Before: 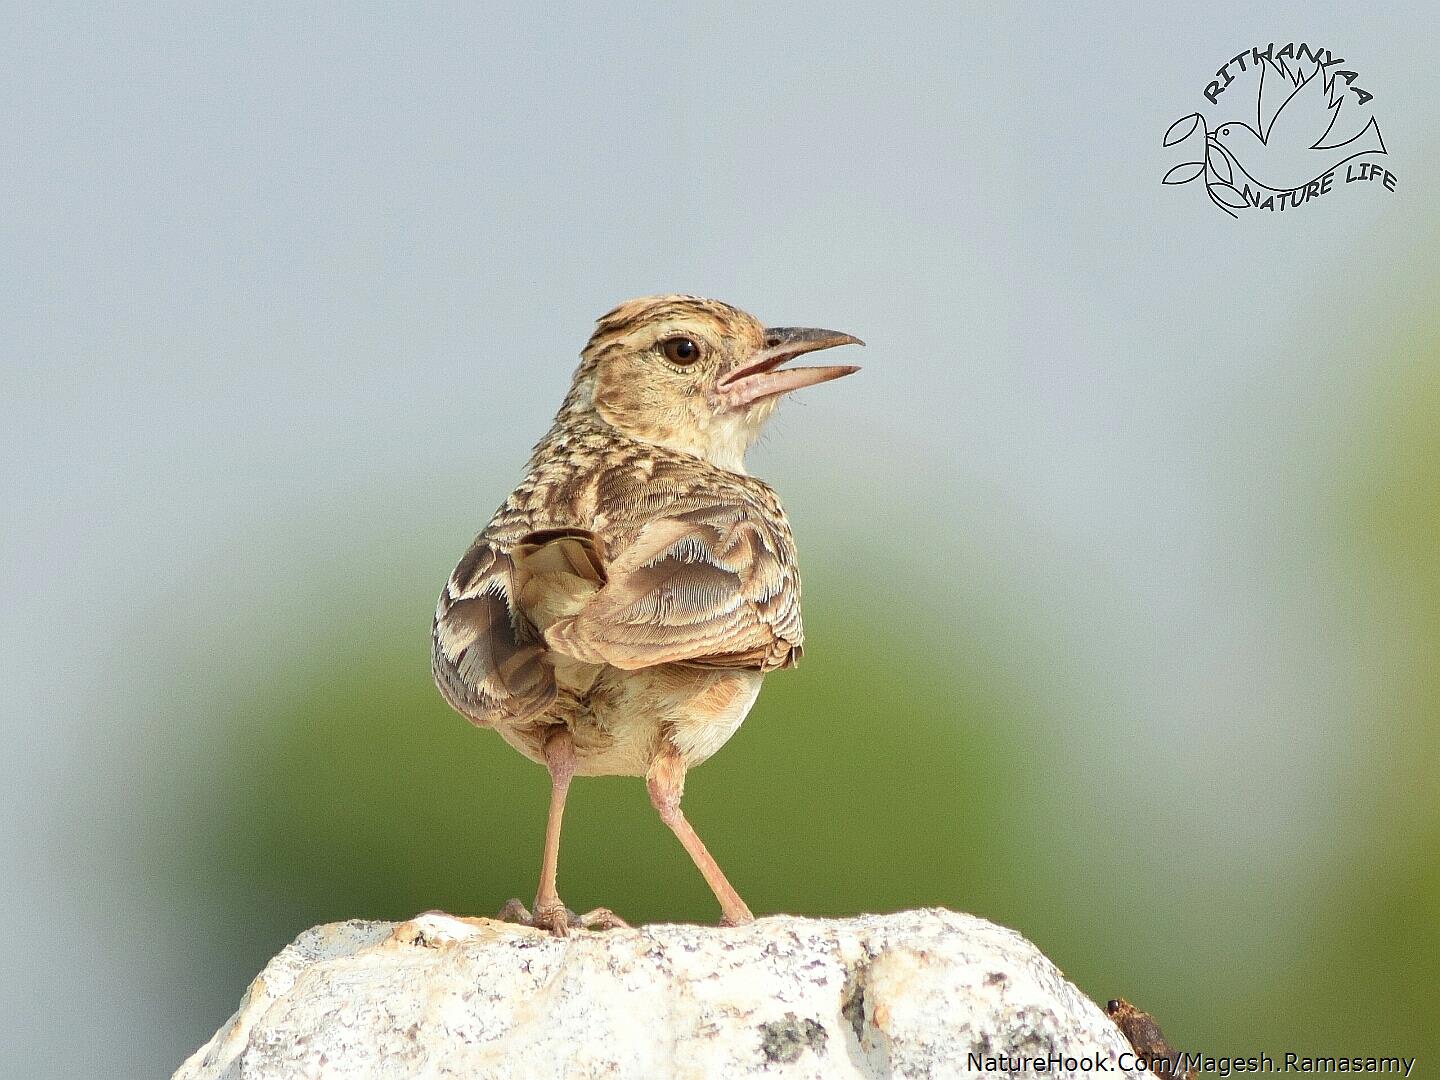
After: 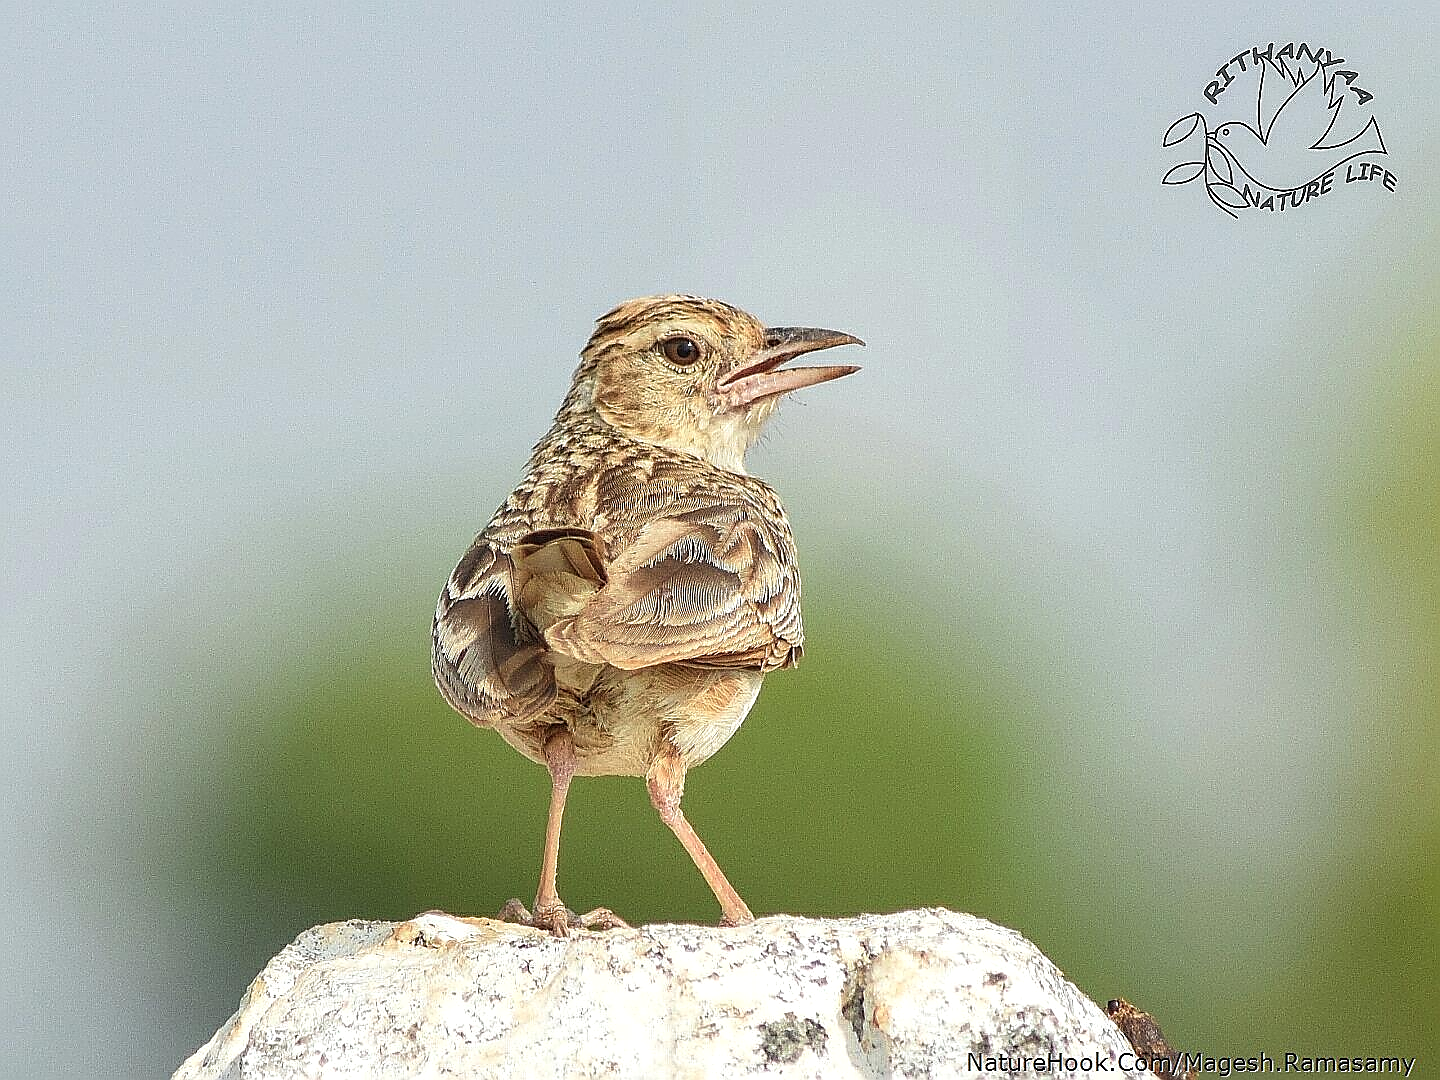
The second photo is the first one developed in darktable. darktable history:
exposure: black level correction -0.005, exposure 0.054 EV, compensate highlight preservation false
sharpen: radius 1.4, amount 1.25, threshold 0.7
local contrast: on, module defaults
